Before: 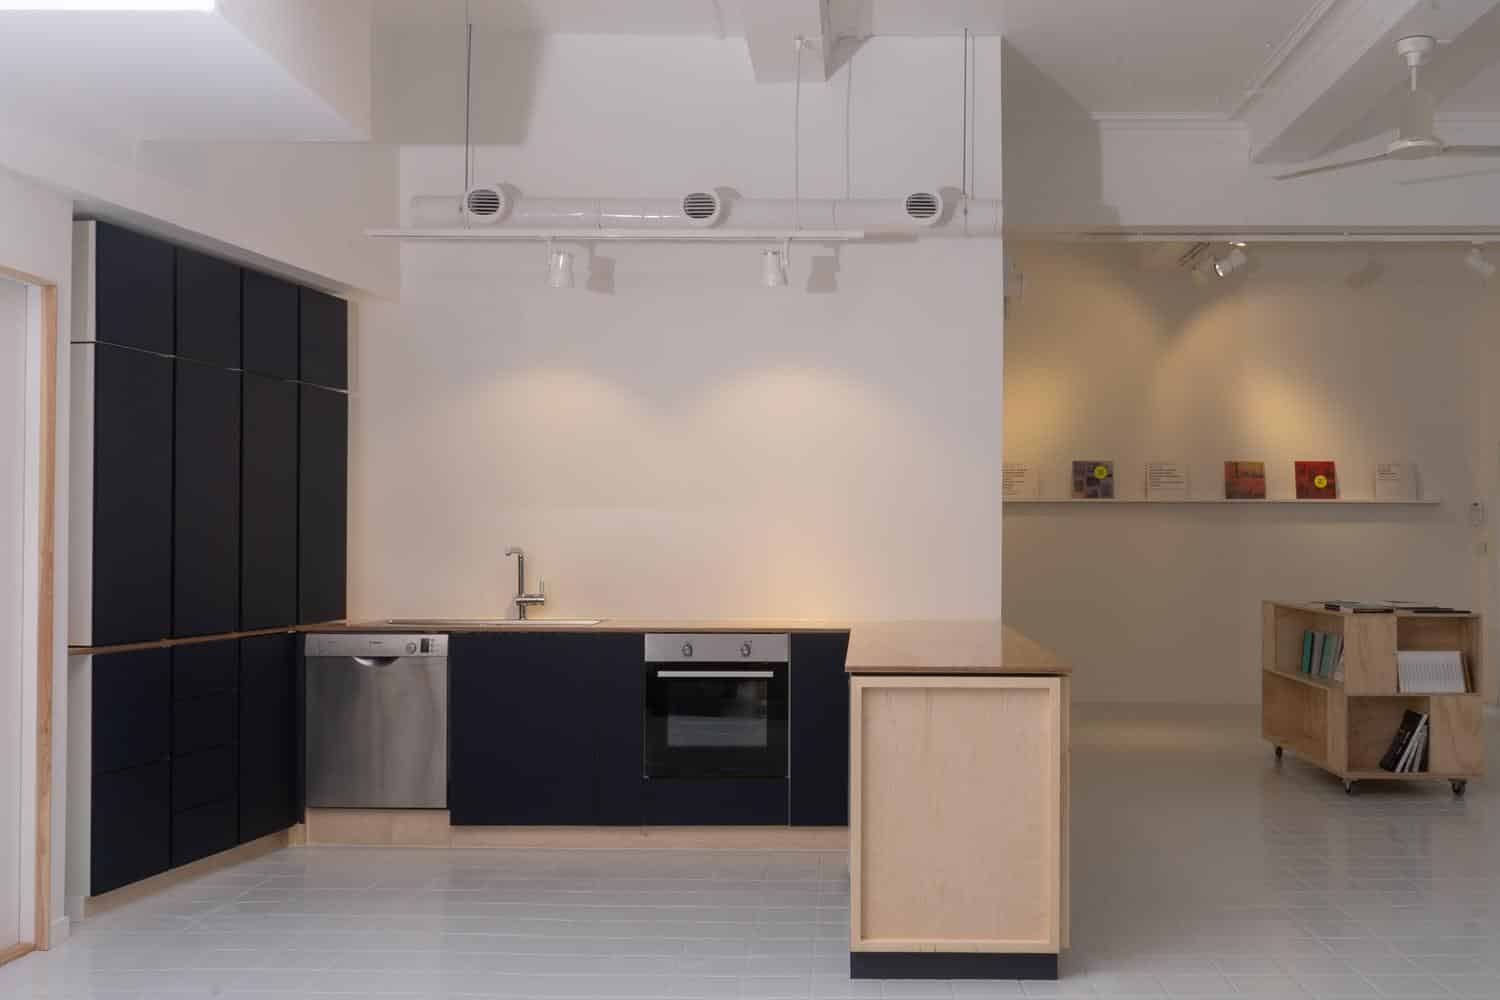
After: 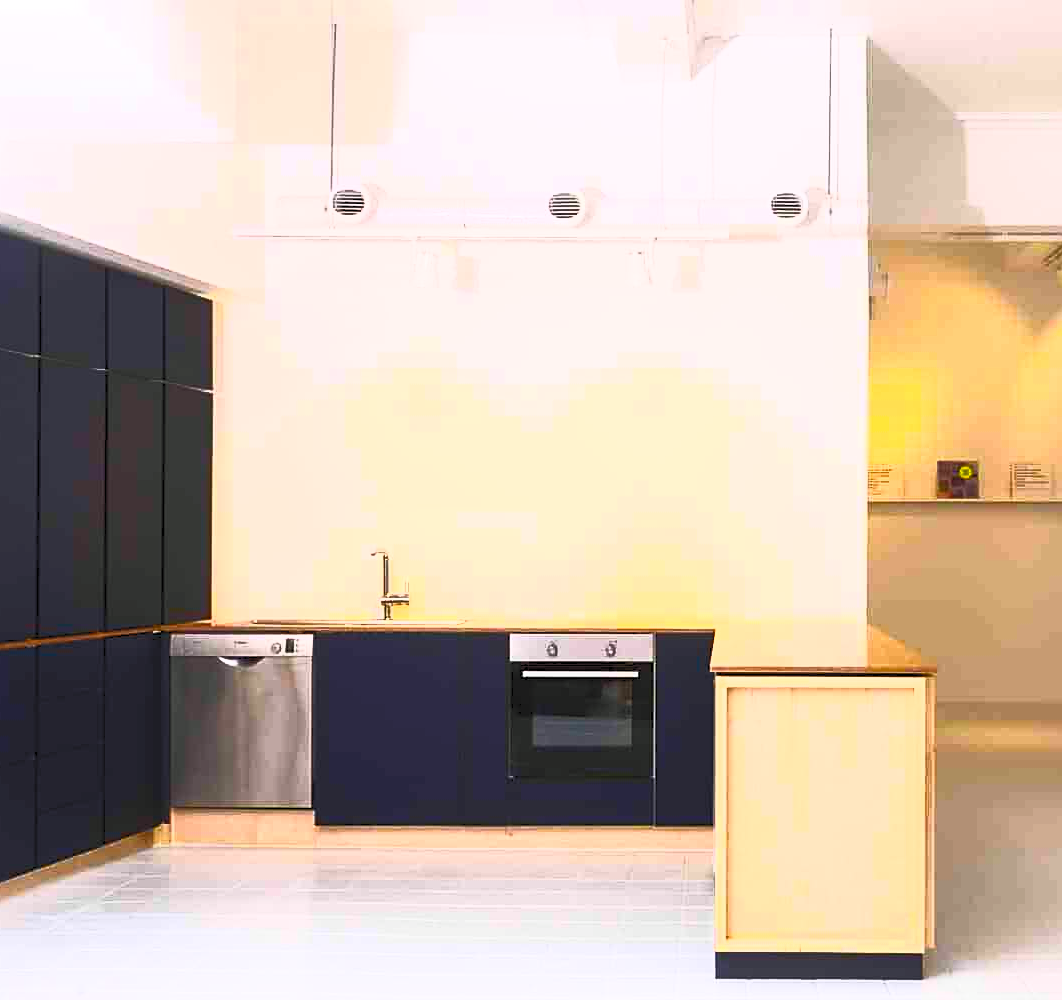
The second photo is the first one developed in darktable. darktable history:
sharpen: on, module defaults
crop and rotate: left 9.058%, right 20.077%
color balance rgb: shadows lift › chroma 0.963%, shadows lift › hue 114.23°, perceptual saturation grading › global saturation 29.866%
contrast brightness saturation: contrast 0.987, brightness 0.994, saturation 0.993
